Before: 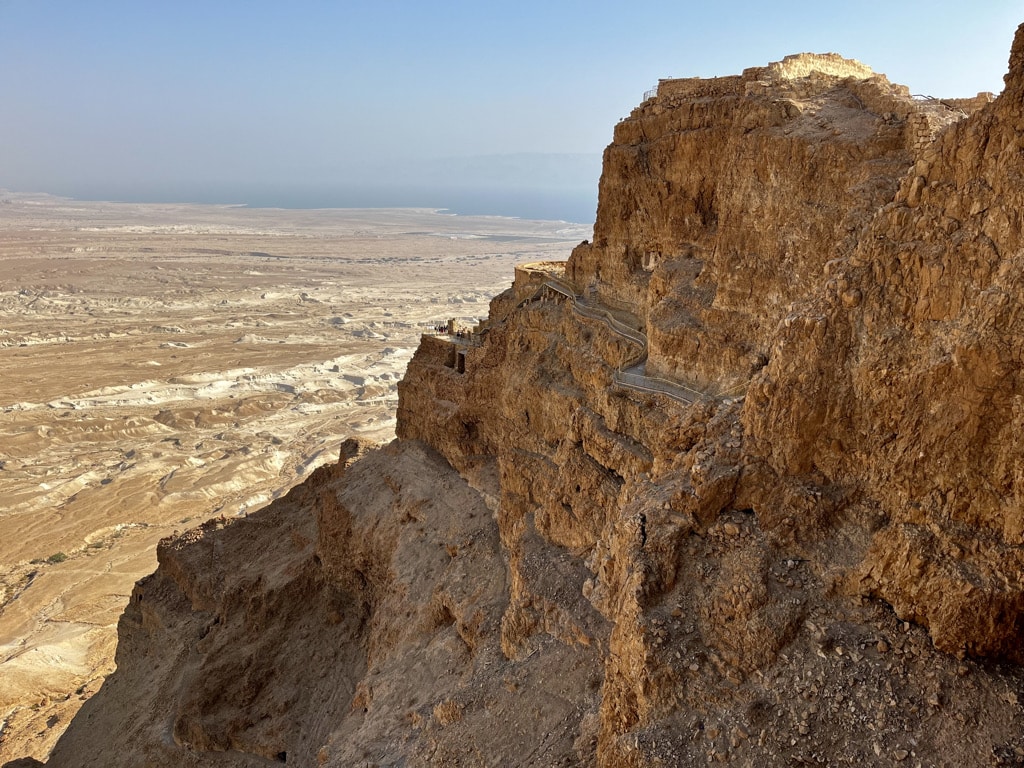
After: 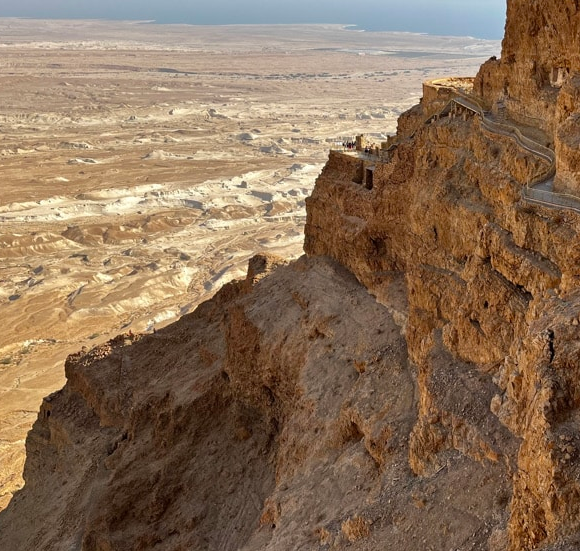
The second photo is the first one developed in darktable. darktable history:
crop: left 8.992%, top 24.027%, right 34.272%, bottom 4.206%
